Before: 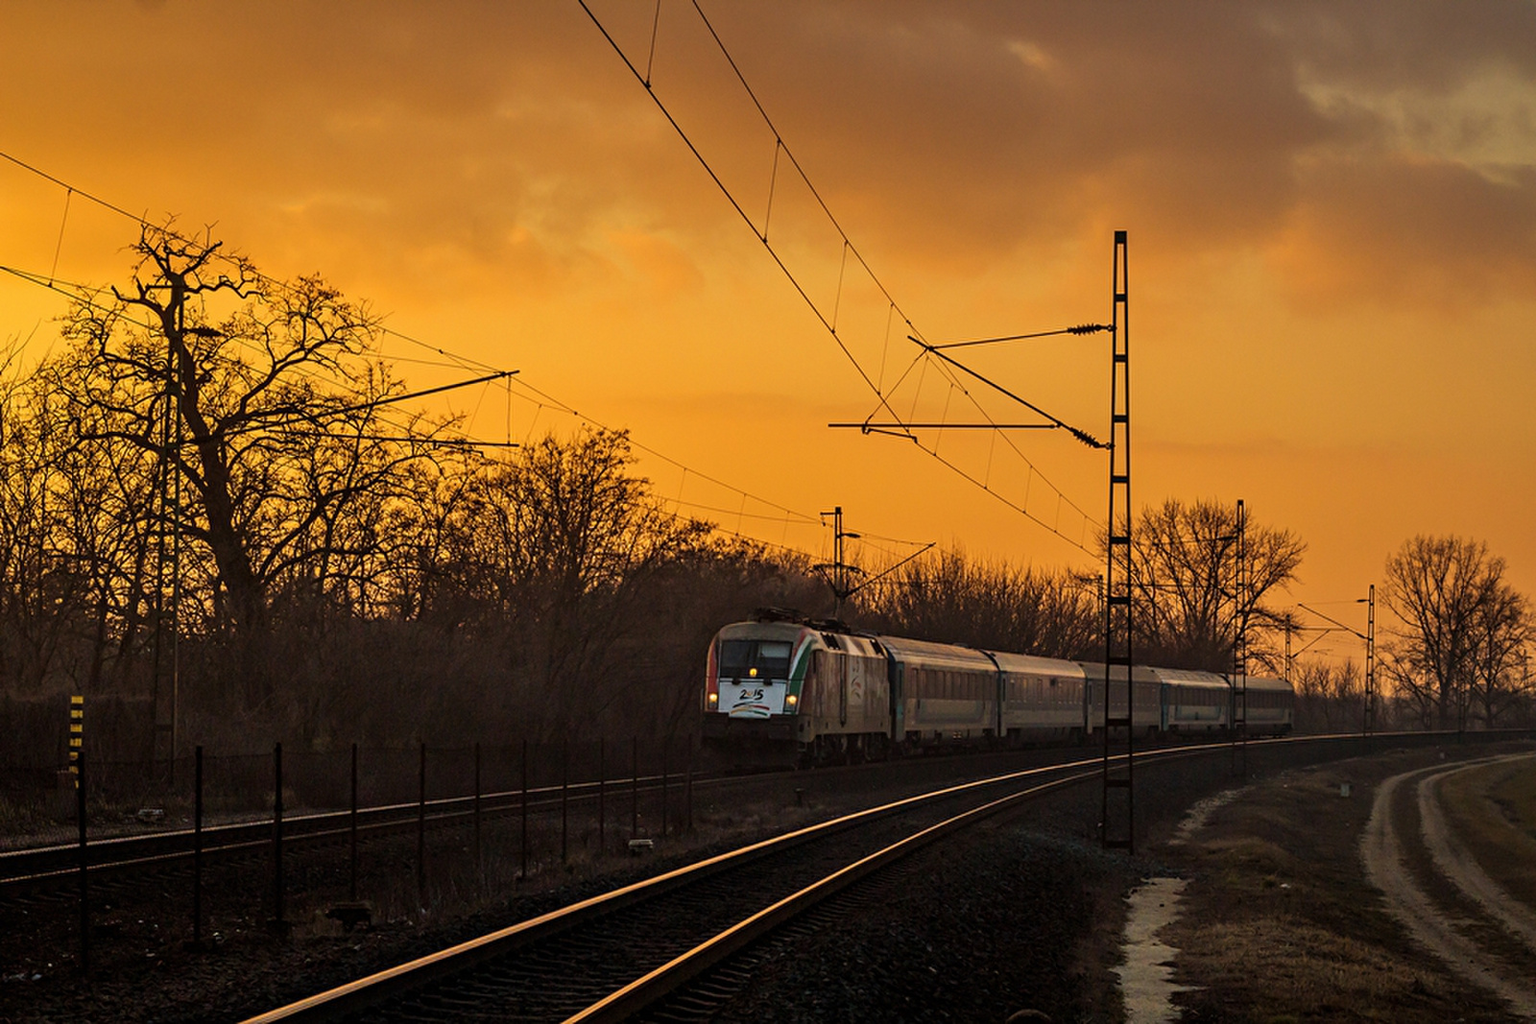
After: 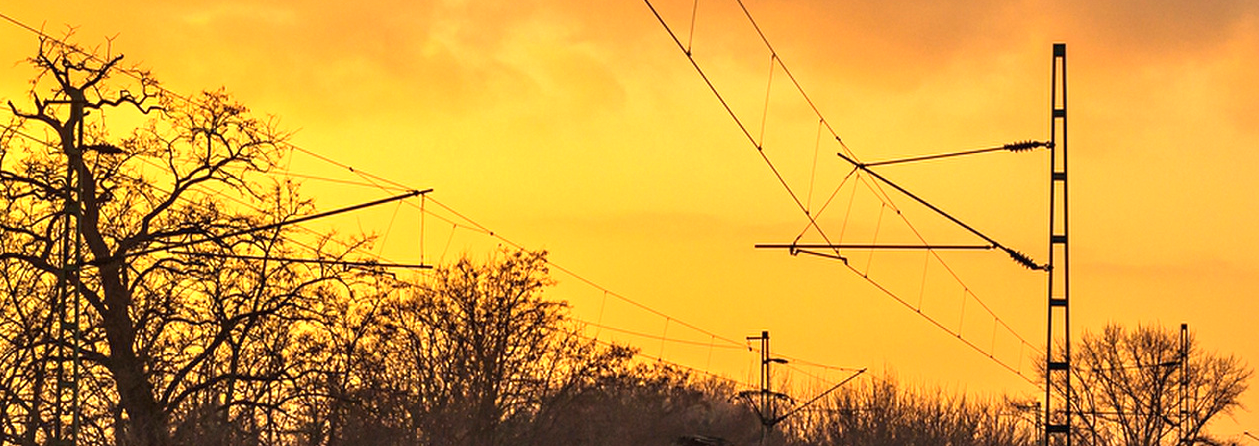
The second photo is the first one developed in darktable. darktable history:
crop: left 6.786%, top 18.524%, right 14.487%, bottom 39.625%
exposure: exposure 0.943 EV, compensate highlight preservation false
